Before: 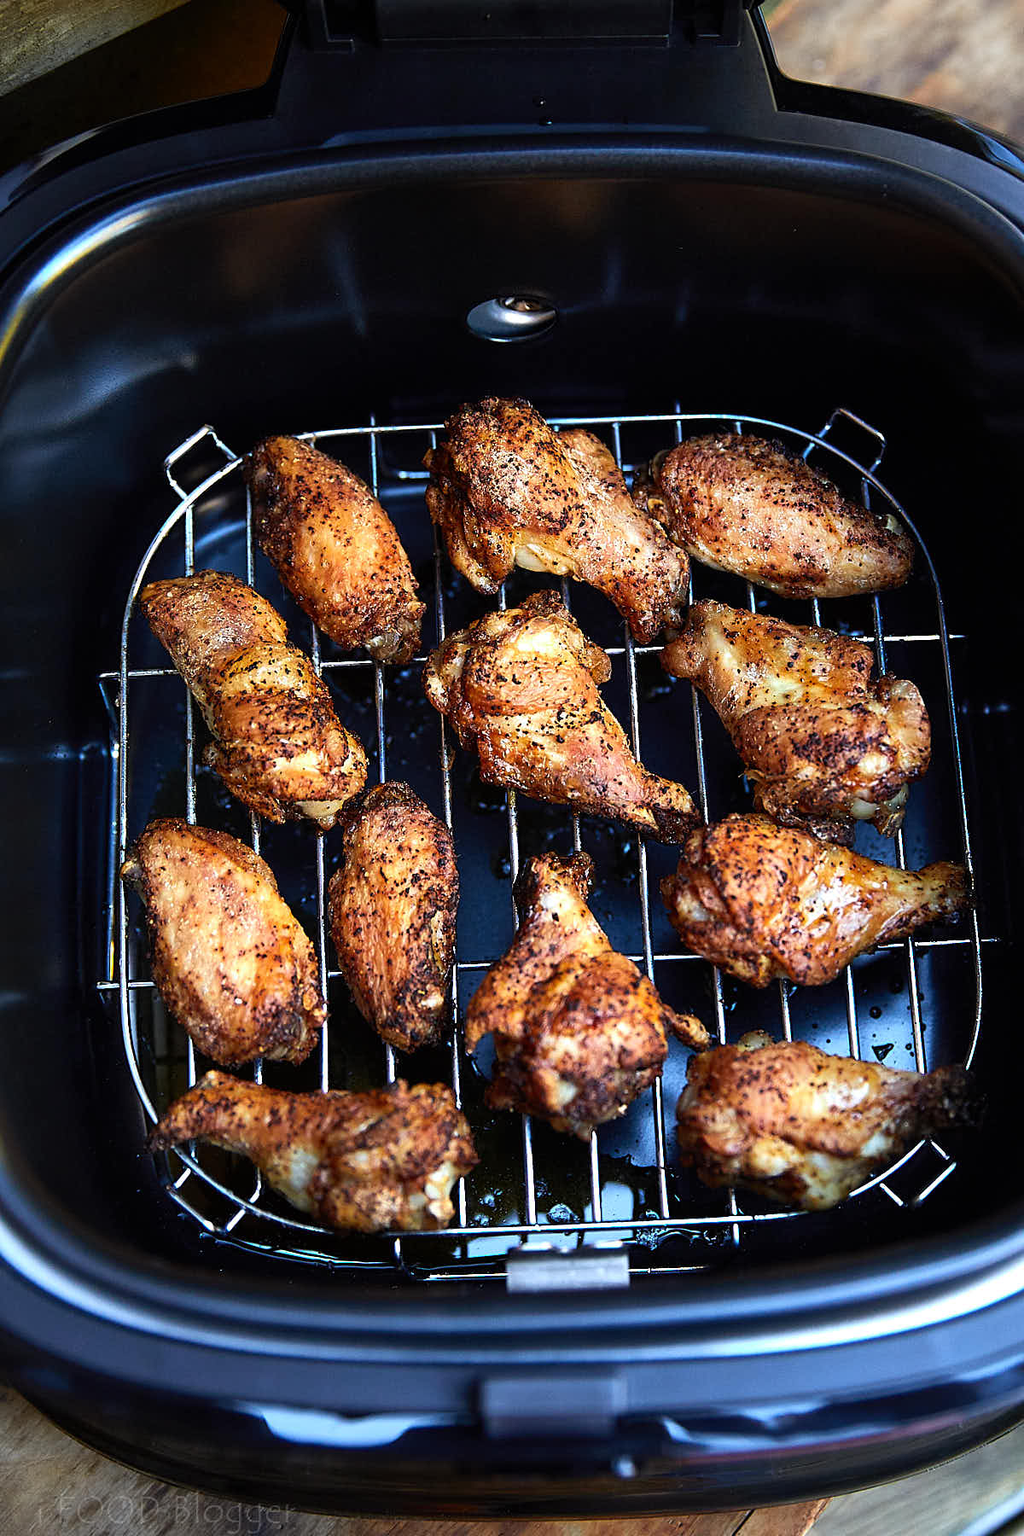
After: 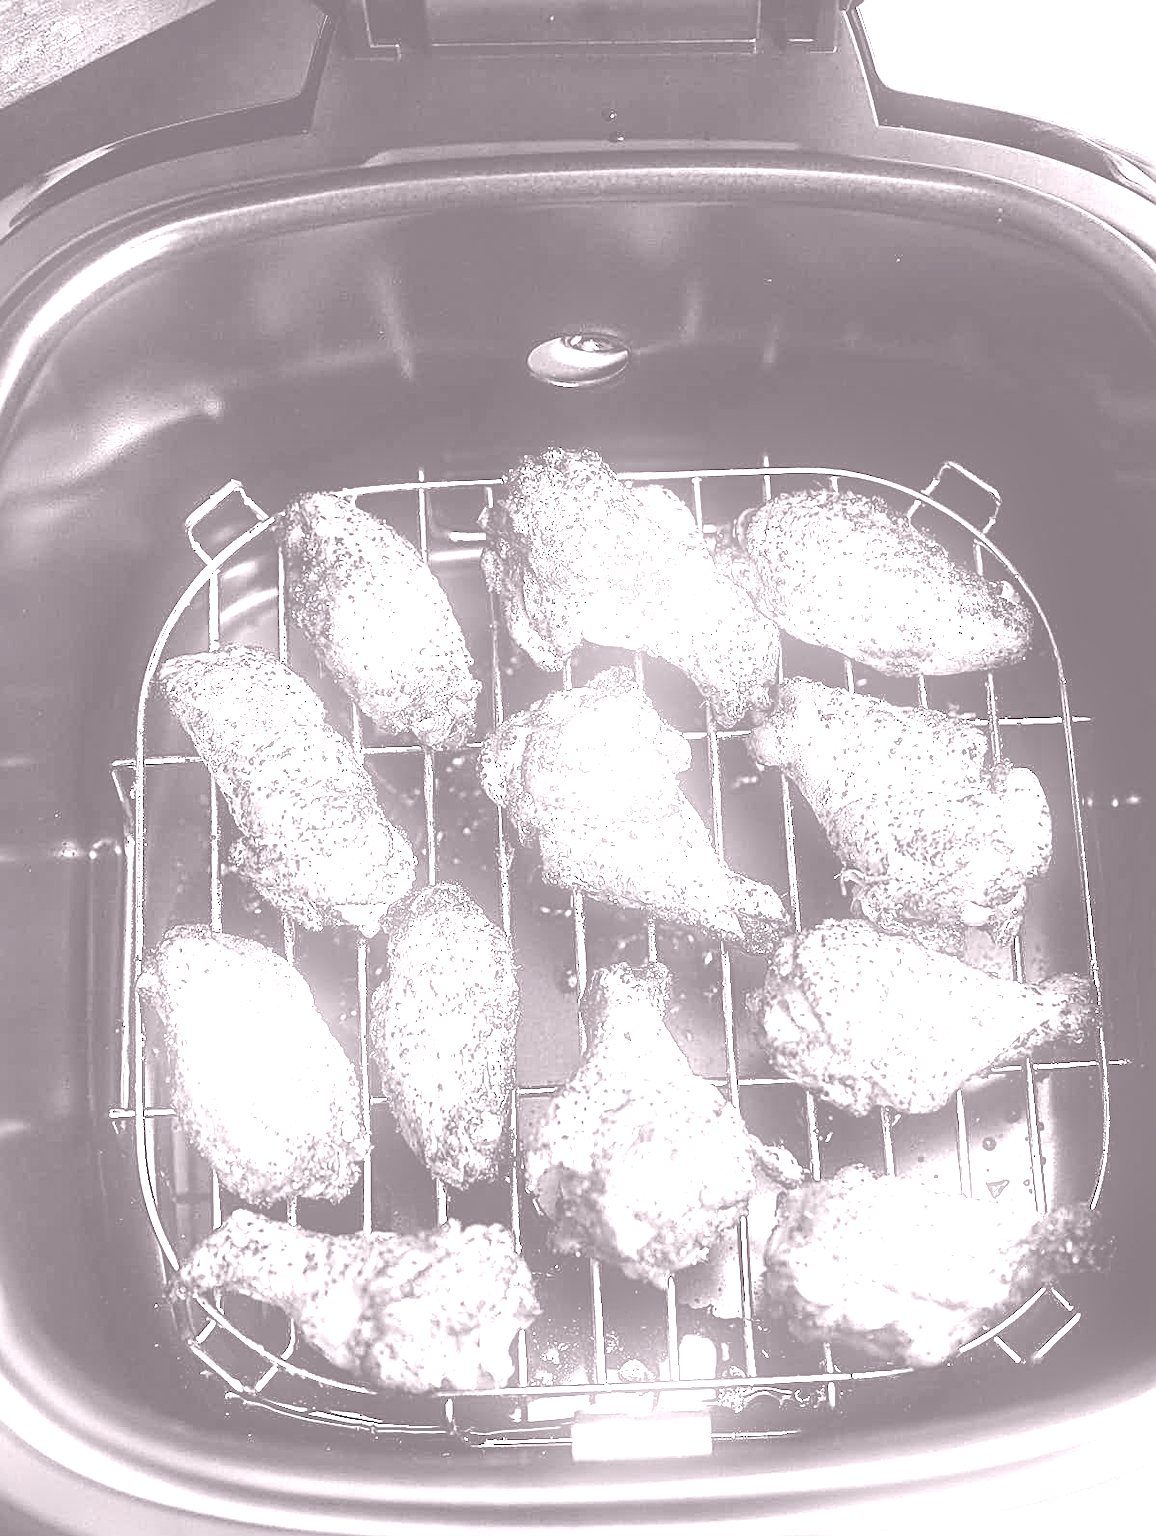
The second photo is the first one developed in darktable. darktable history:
velvia: on, module defaults
sharpen: on, module defaults
color correction: highlights a* -0.482, highlights b* 0.161, shadows a* 4.66, shadows b* 20.72
bloom: size 9%, threshold 100%, strength 7%
colorize: hue 25.2°, saturation 83%, source mix 82%, lightness 79%, version 1
crop and rotate: top 0%, bottom 11.49%
color balance: output saturation 120%
exposure: black level correction 0, exposure 1.2 EV, compensate exposure bias true, compensate highlight preservation false
